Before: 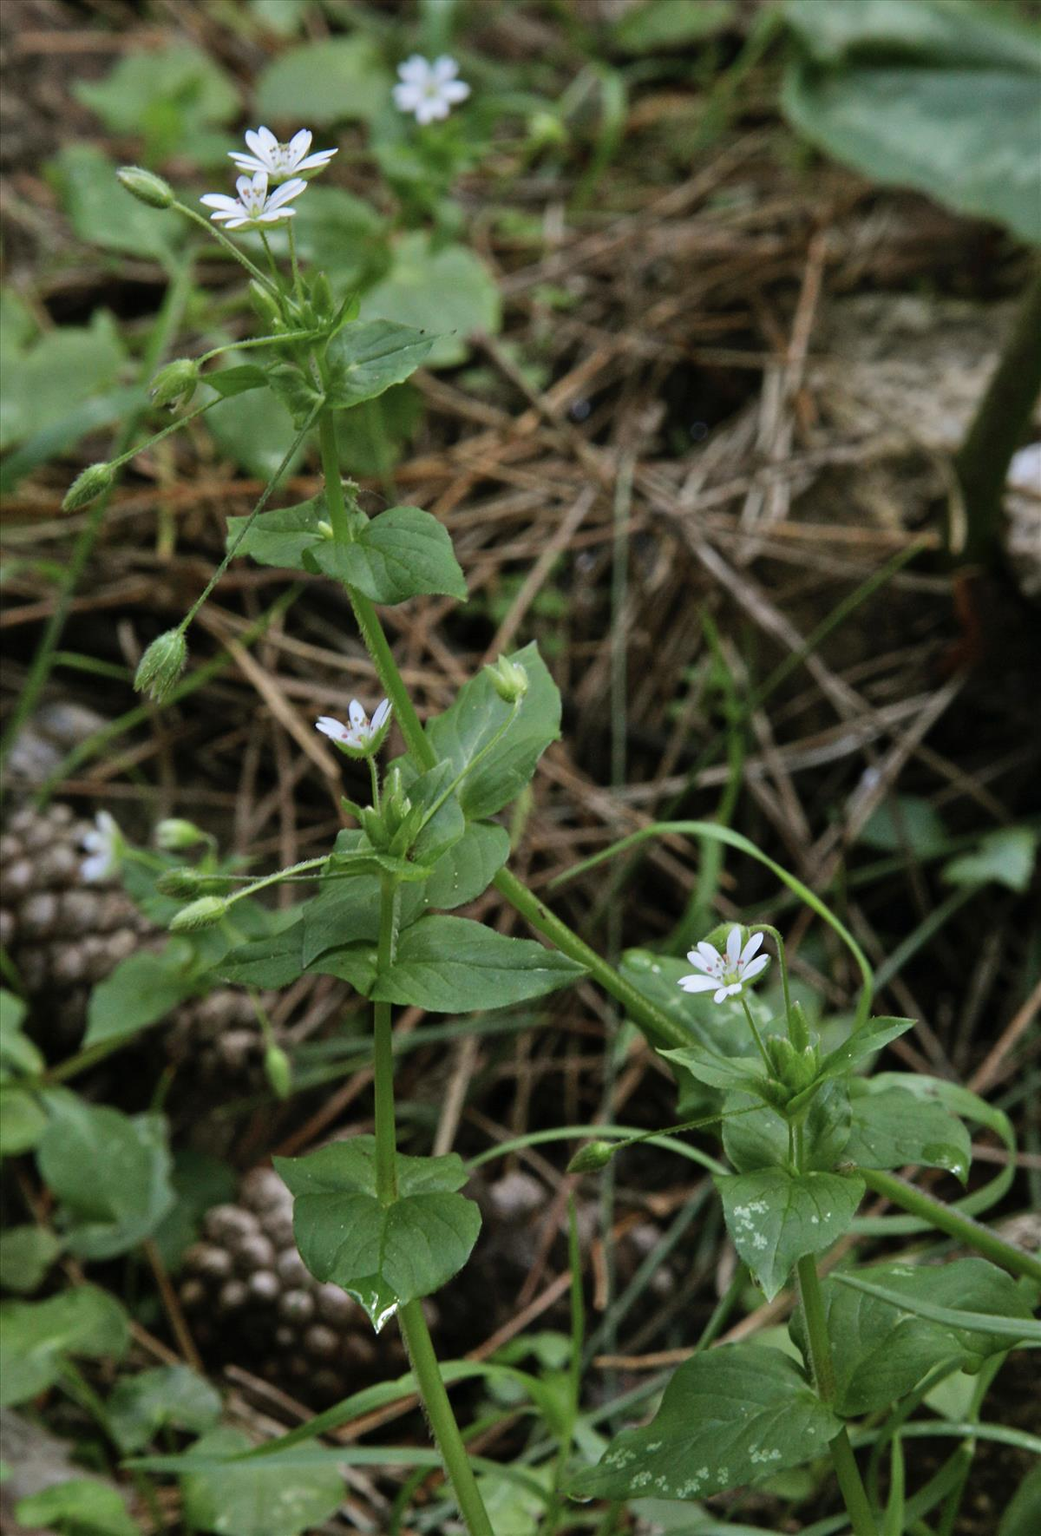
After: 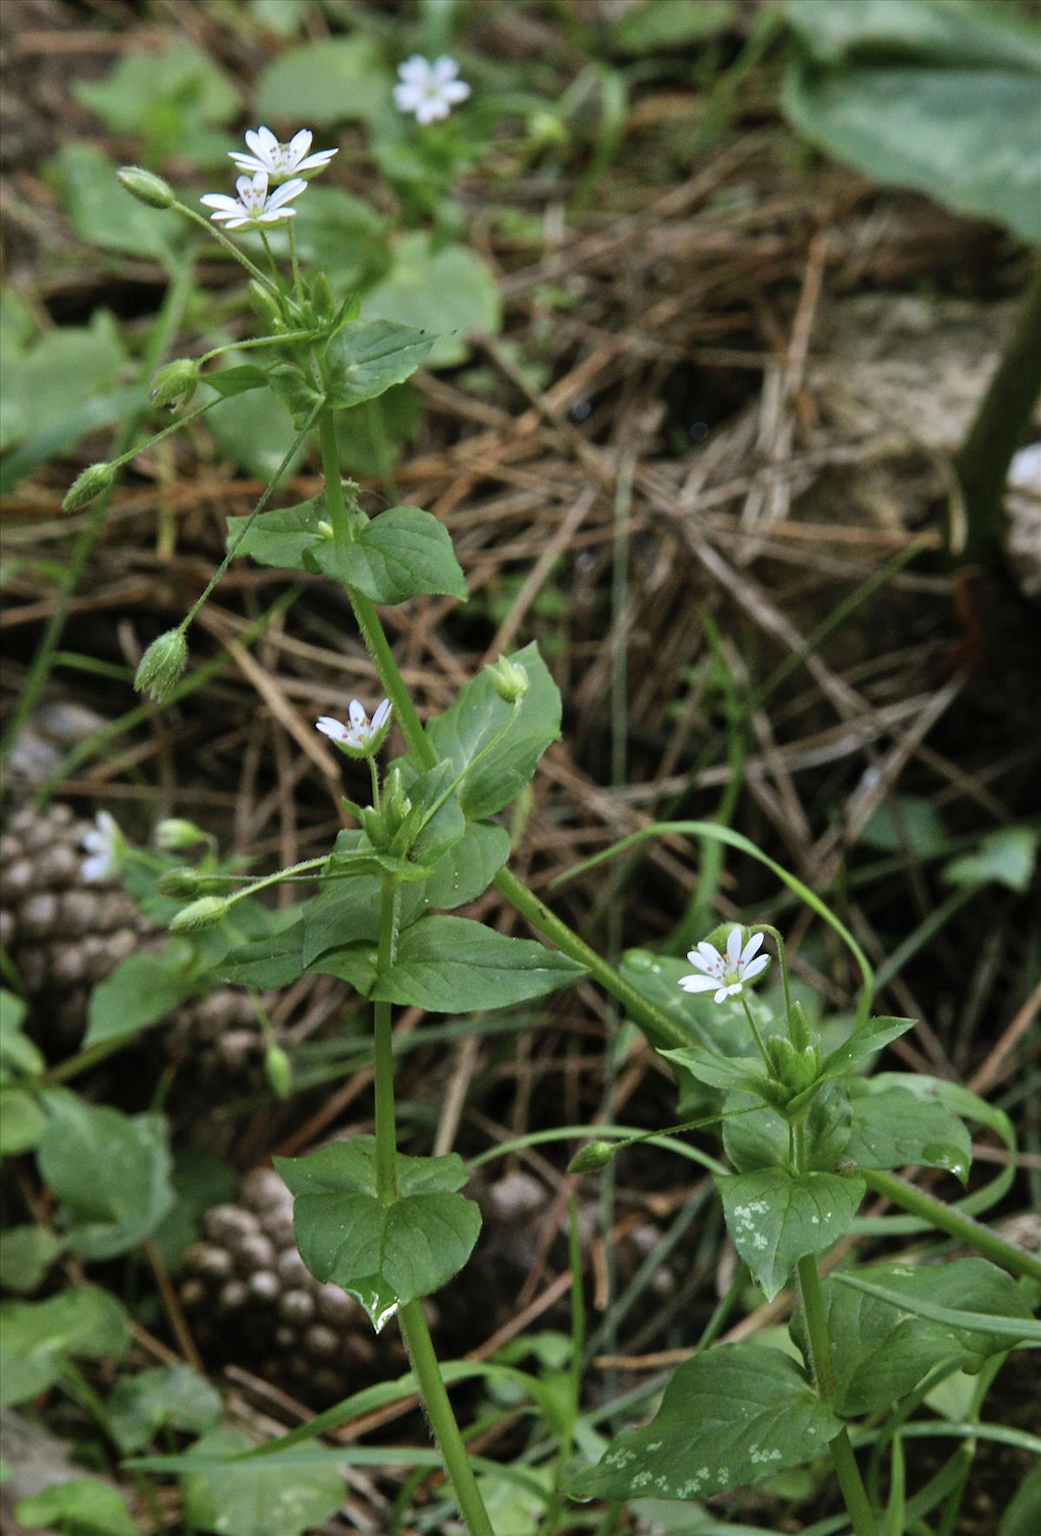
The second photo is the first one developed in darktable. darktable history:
exposure: exposure 0.2 EV, compensate highlight preservation false
